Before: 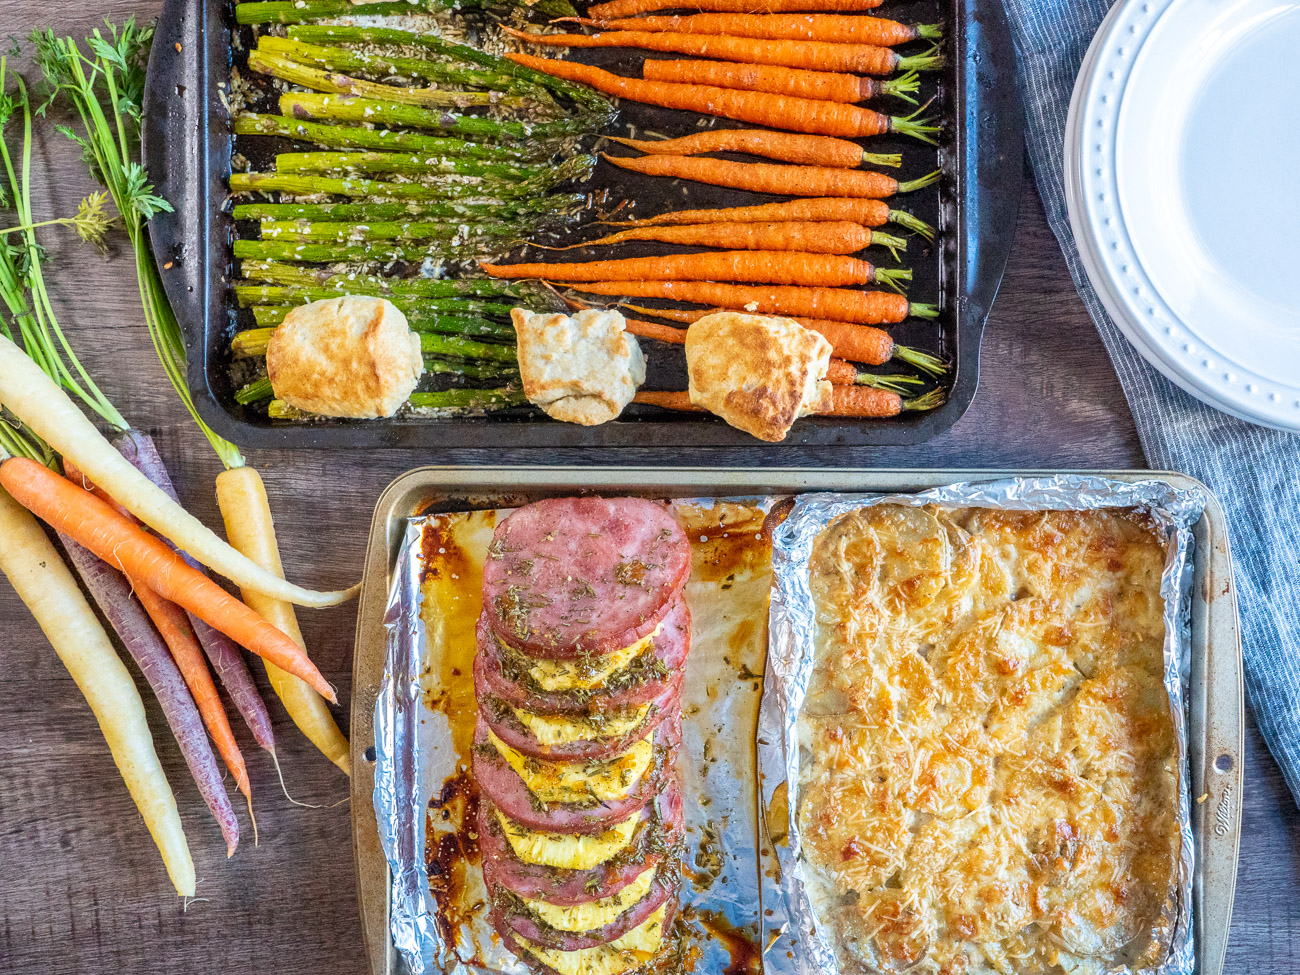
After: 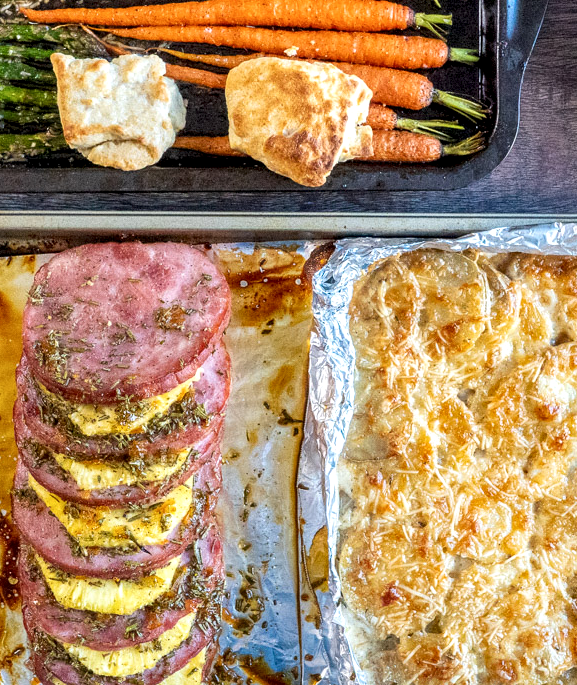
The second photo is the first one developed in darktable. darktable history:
crop: left 35.432%, top 26.233%, right 20.145%, bottom 3.432%
local contrast: highlights 123%, shadows 126%, detail 140%, midtone range 0.254
